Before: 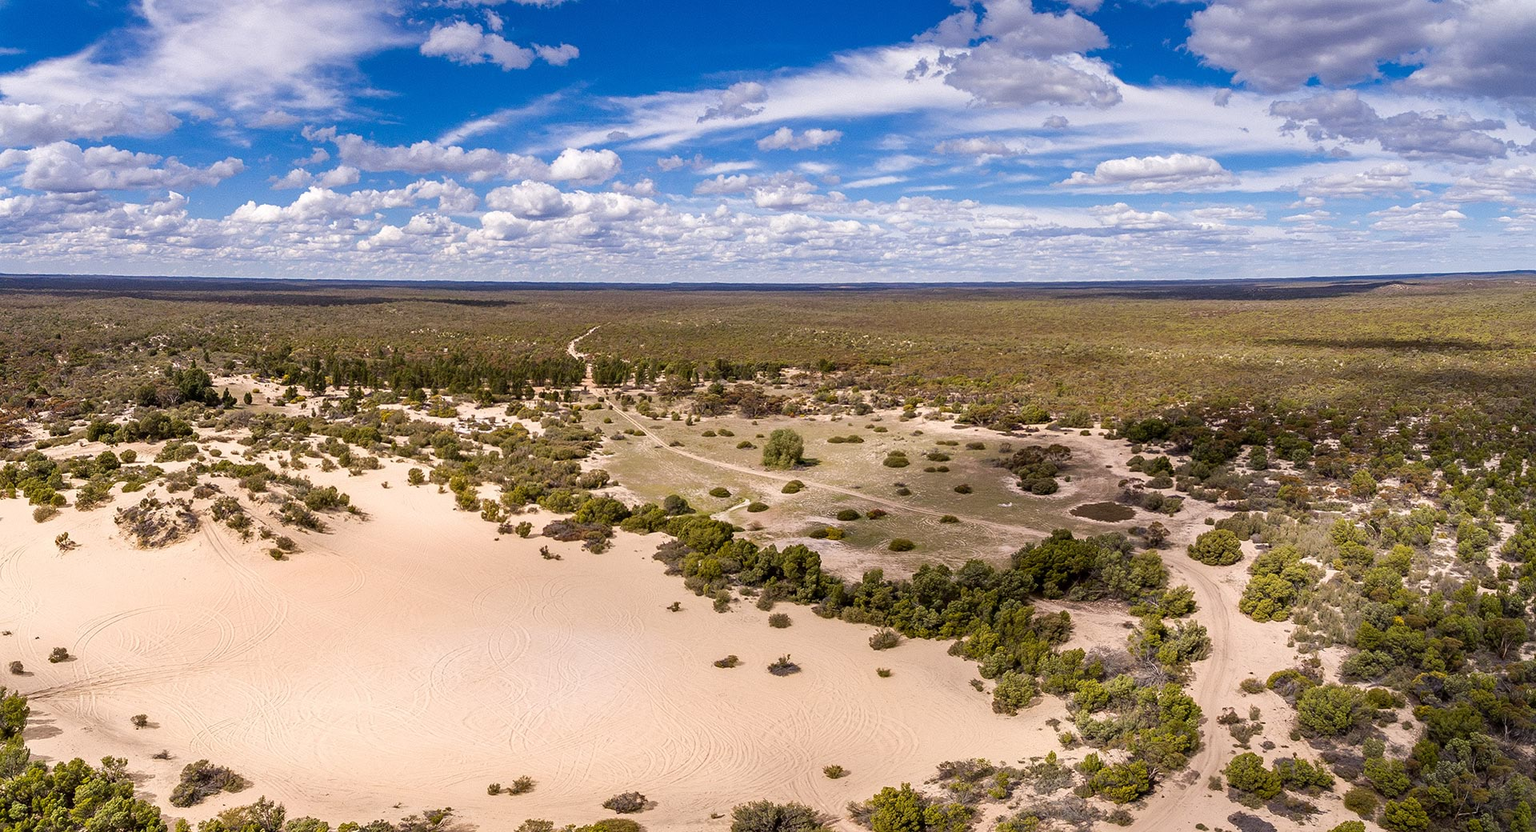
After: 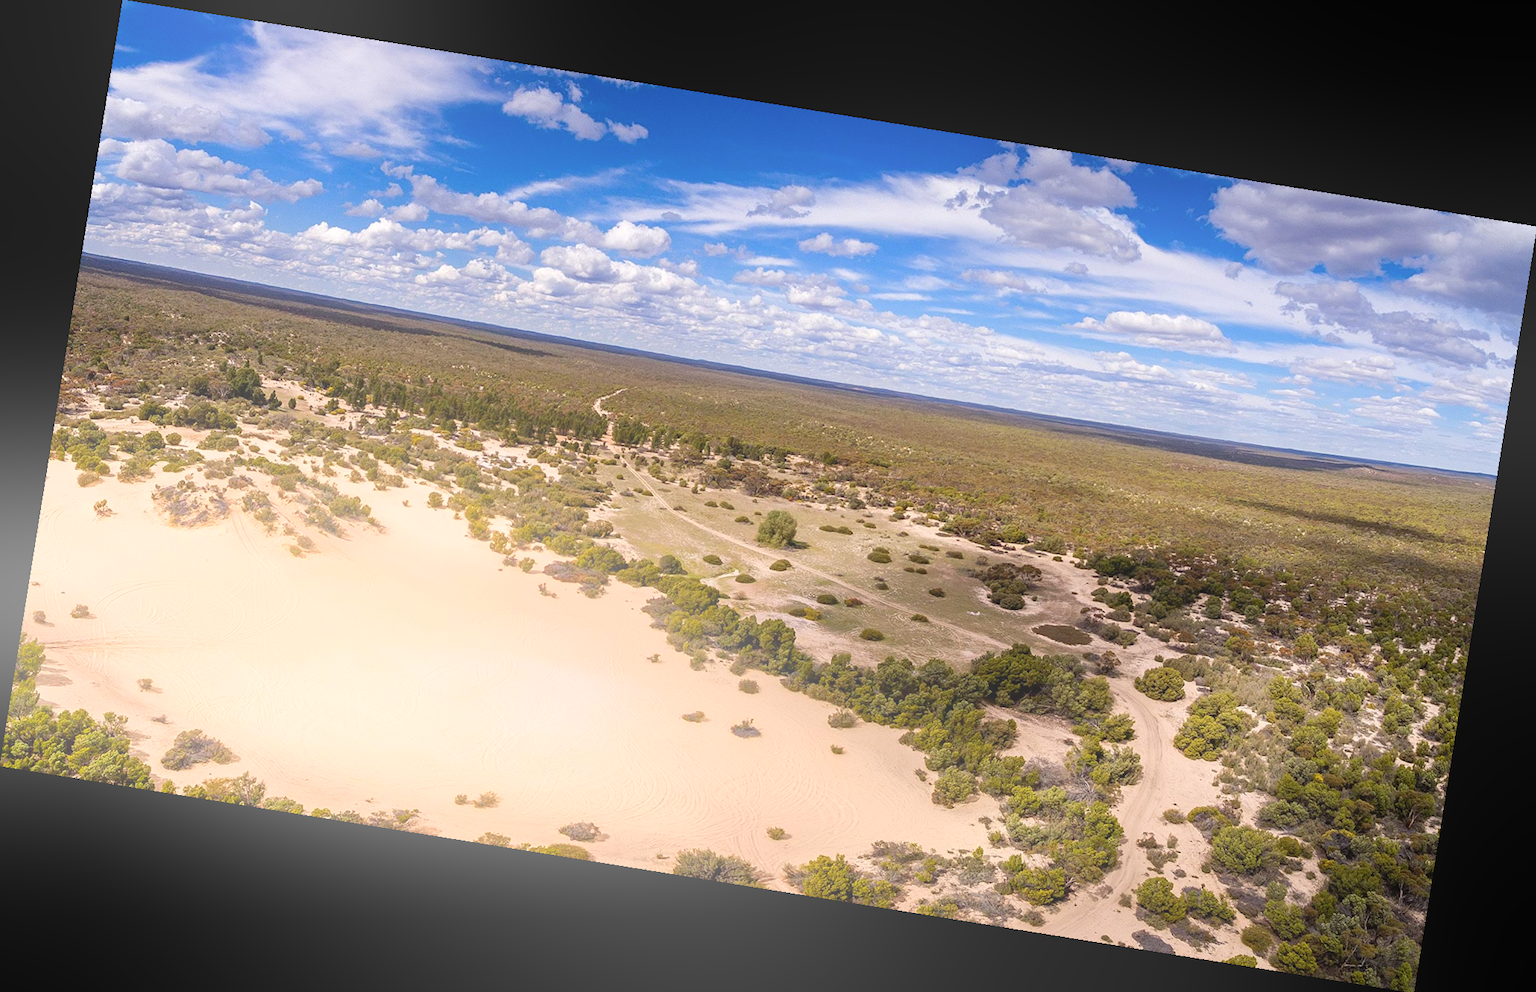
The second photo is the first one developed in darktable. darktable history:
rotate and perspective: rotation 9.12°, automatic cropping off
bloom: size 38%, threshold 95%, strength 30%
